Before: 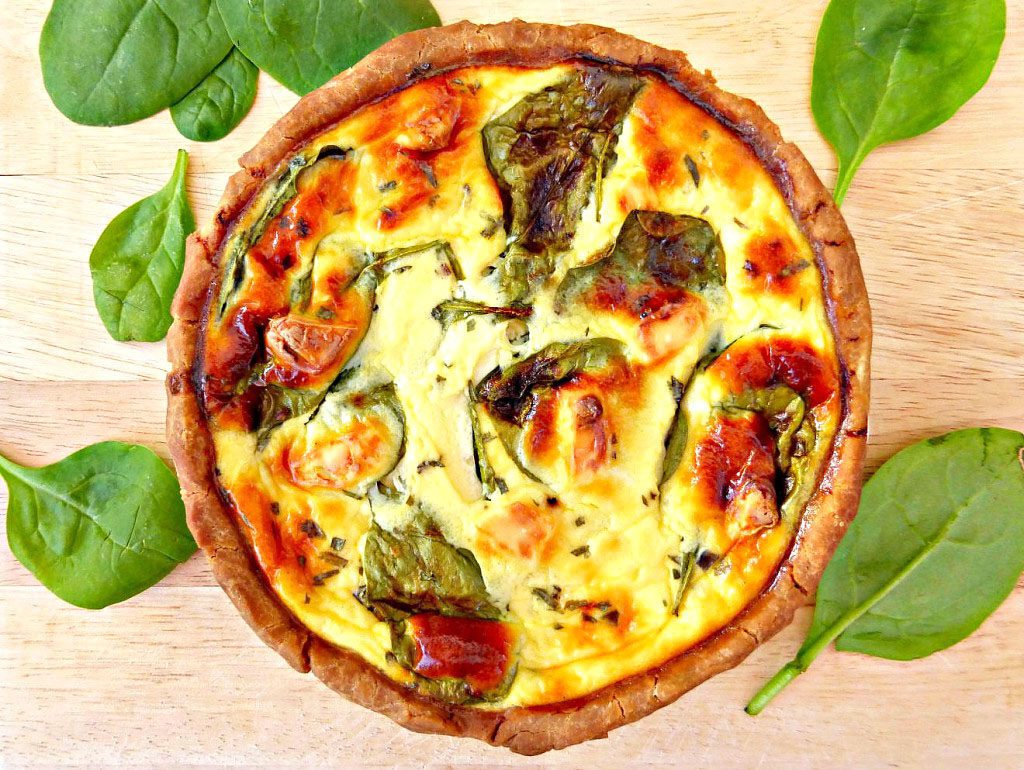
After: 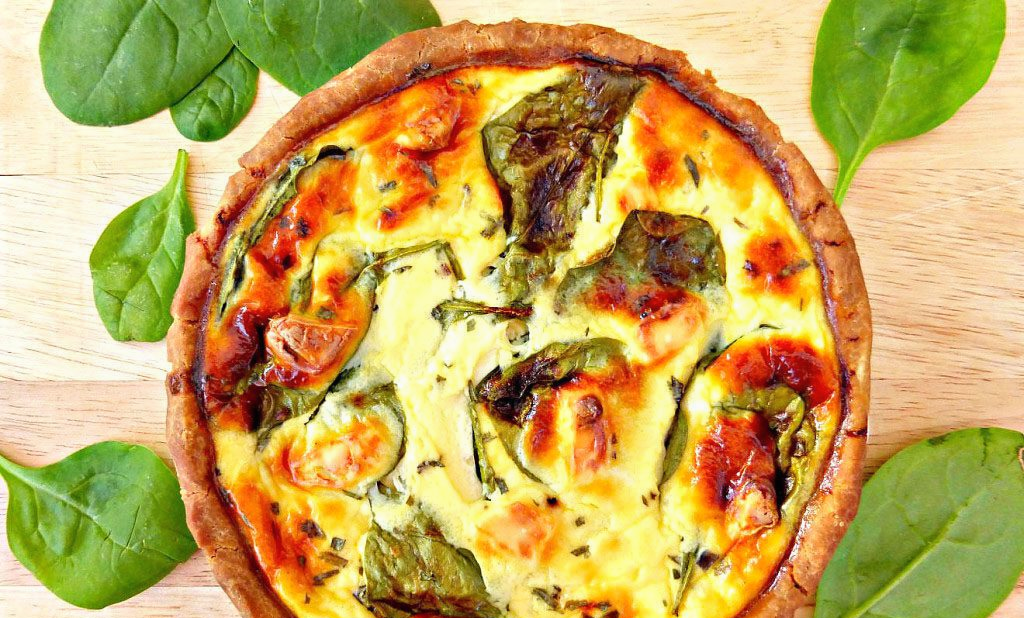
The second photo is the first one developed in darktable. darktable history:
crop: bottom 19.661%
local contrast: mode bilateral grid, contrast 99, coarseness 100, detail 89%, midtone range 0.2
tone equalizer: on, module defaults
